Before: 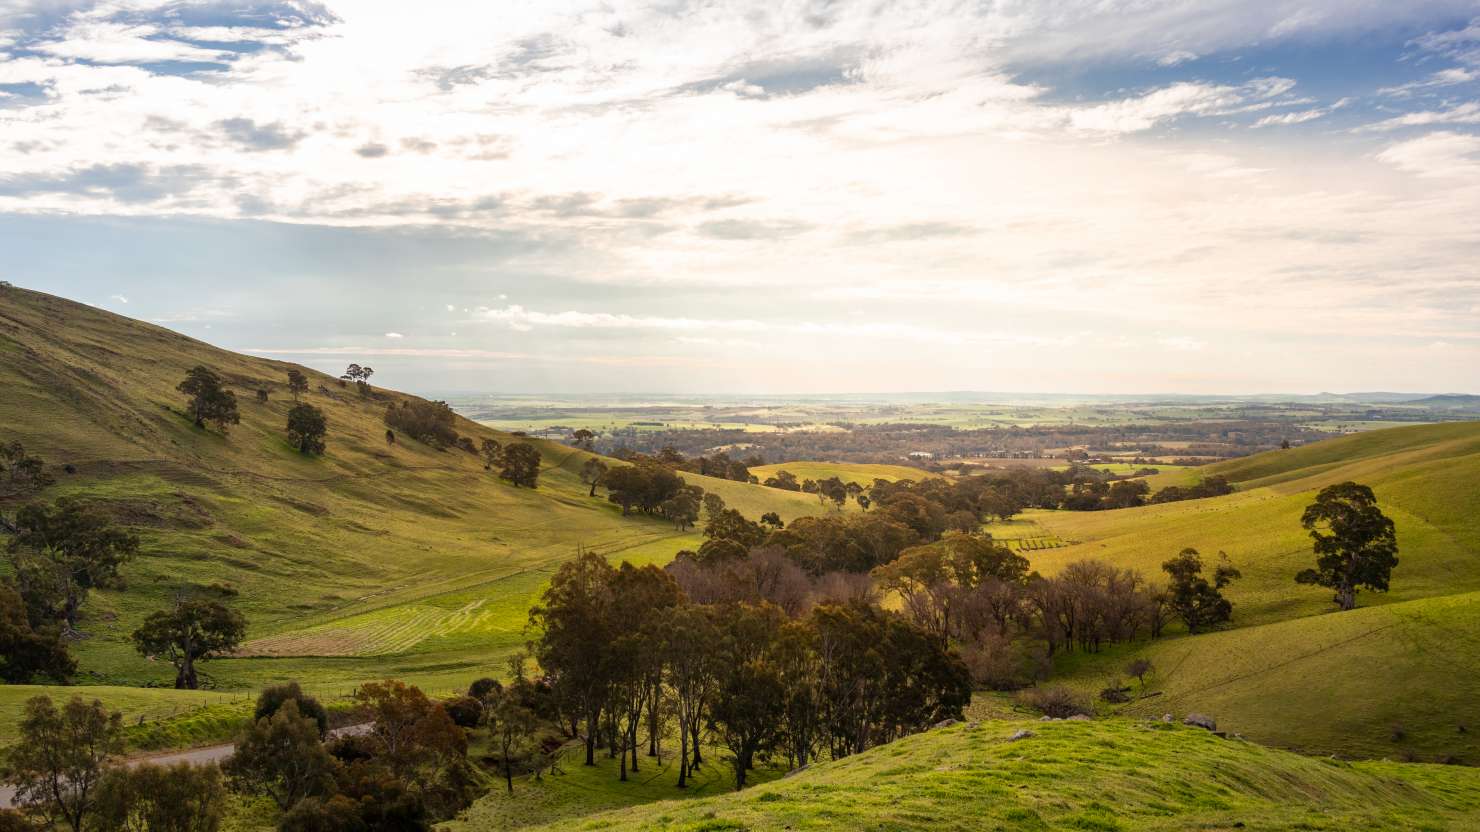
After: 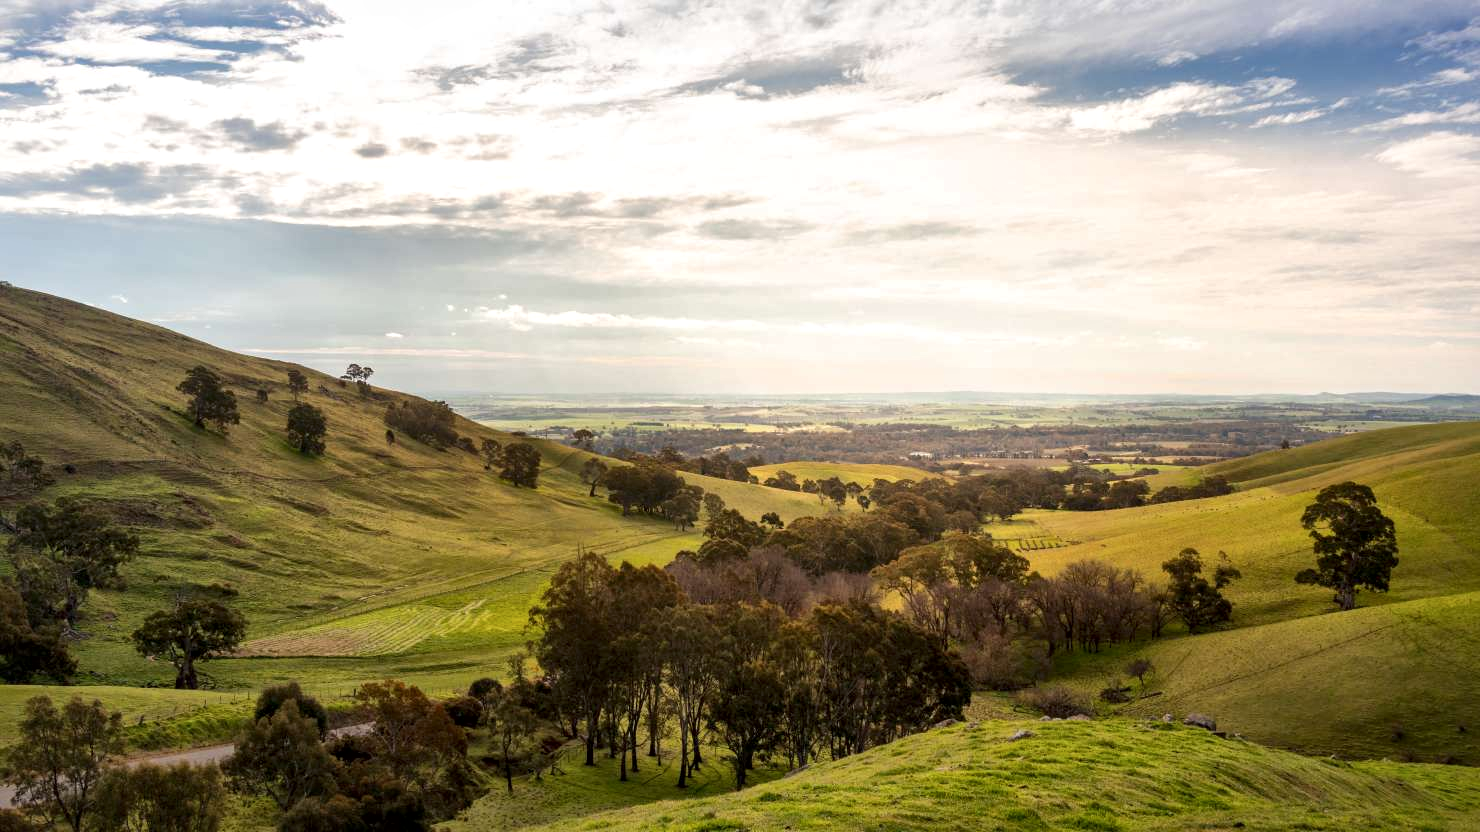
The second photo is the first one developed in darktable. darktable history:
local contrast: mode bilateral grid, contrast 21, coarseness 51, detail 141%, midtone range 0.2
